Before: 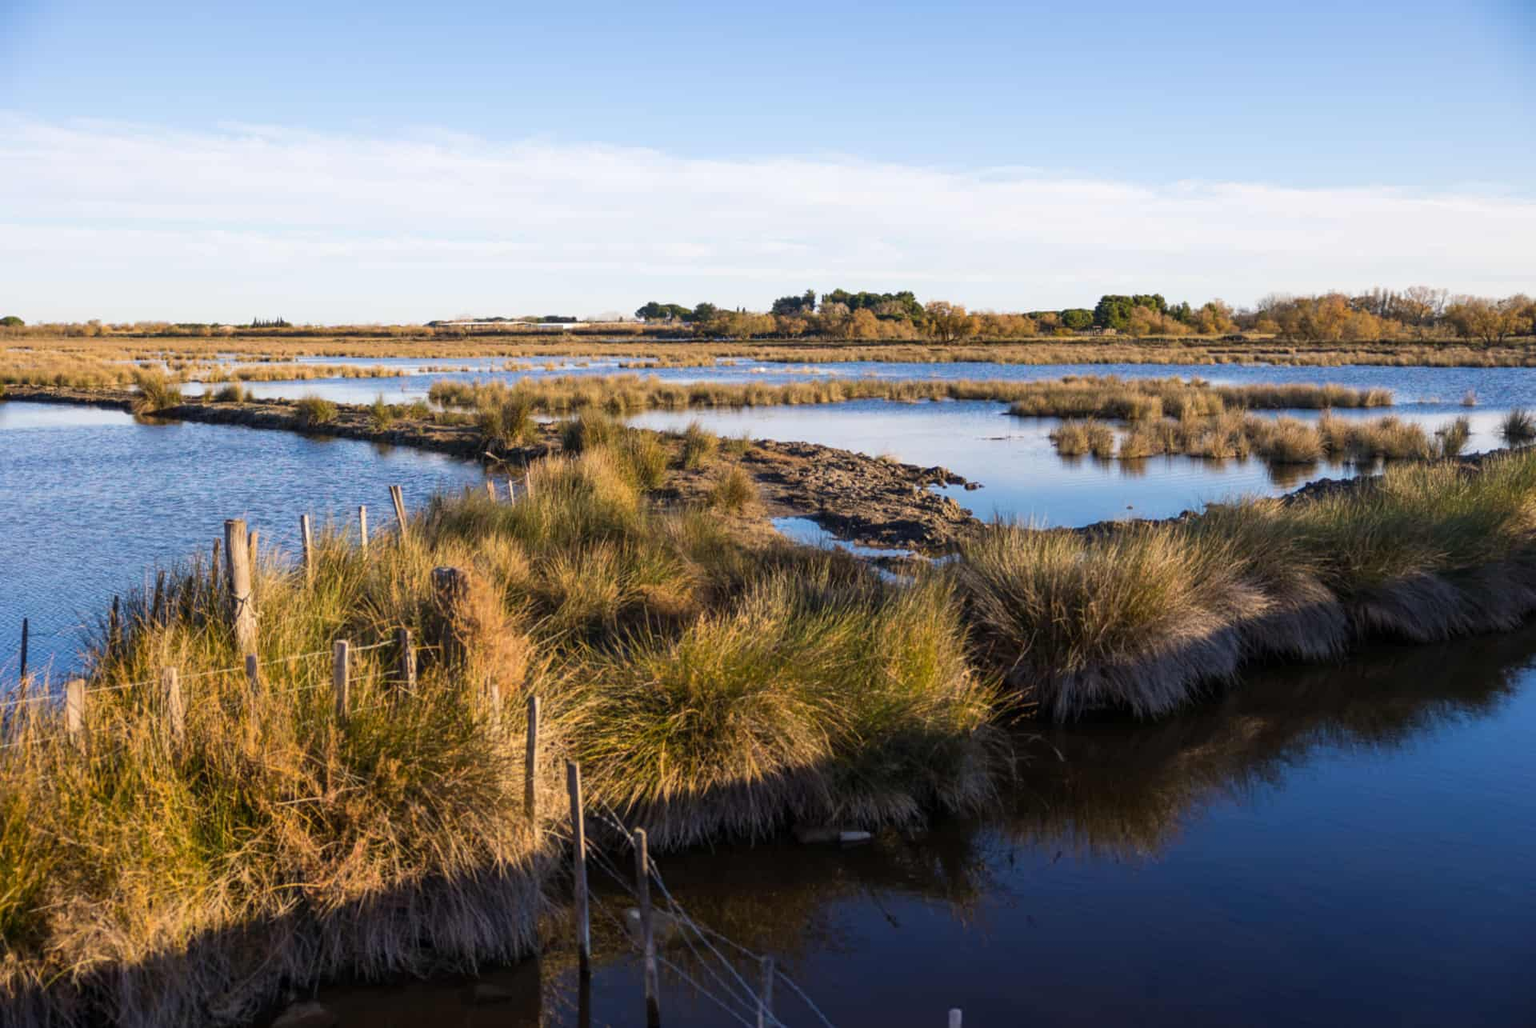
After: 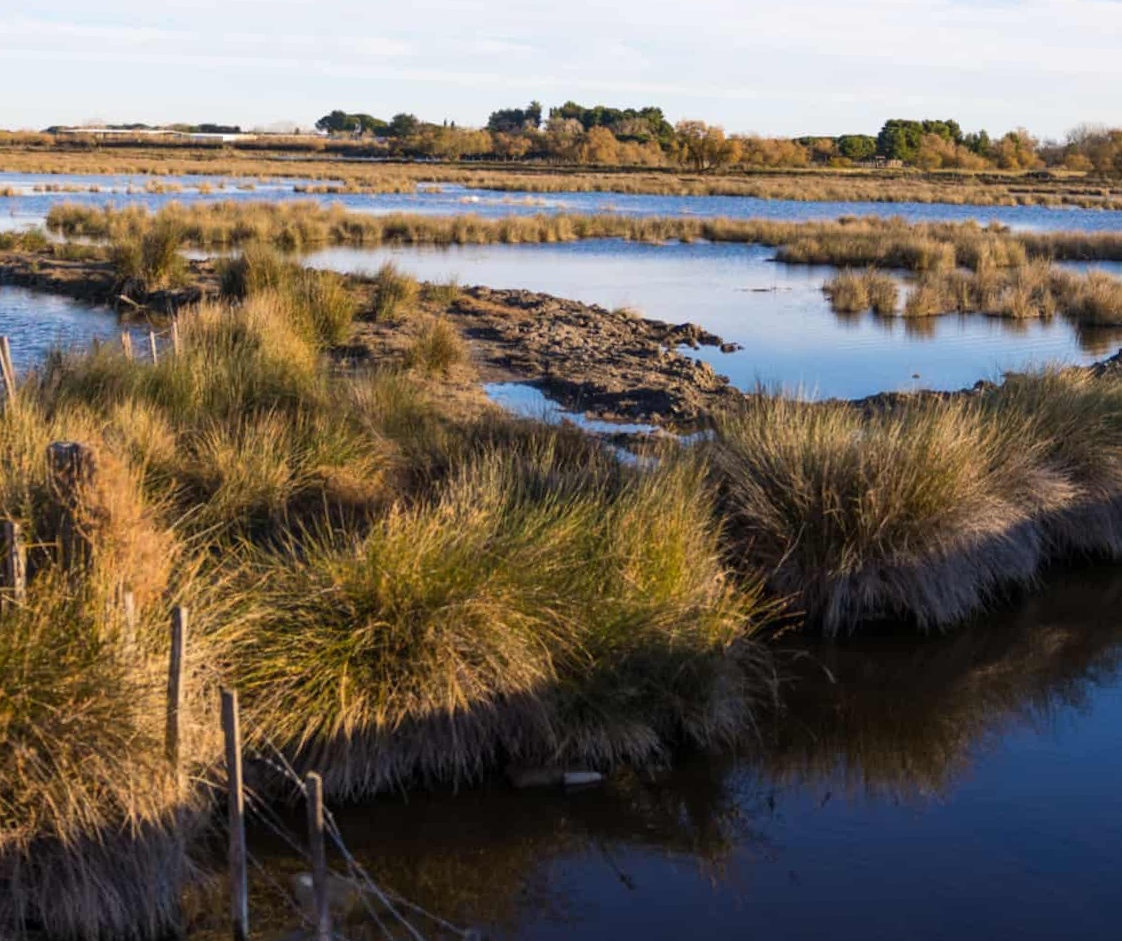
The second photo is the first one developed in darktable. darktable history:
crop and rotate: left 28.256%, top 17.734%, right 12.656%, bottom 3.573%
rotate and perspective: rotation 0.679°, lens shift (horizontal) 0.136, crop left 0.009, crop right 0.991, crop top 0.078, crop bottom 0.95
